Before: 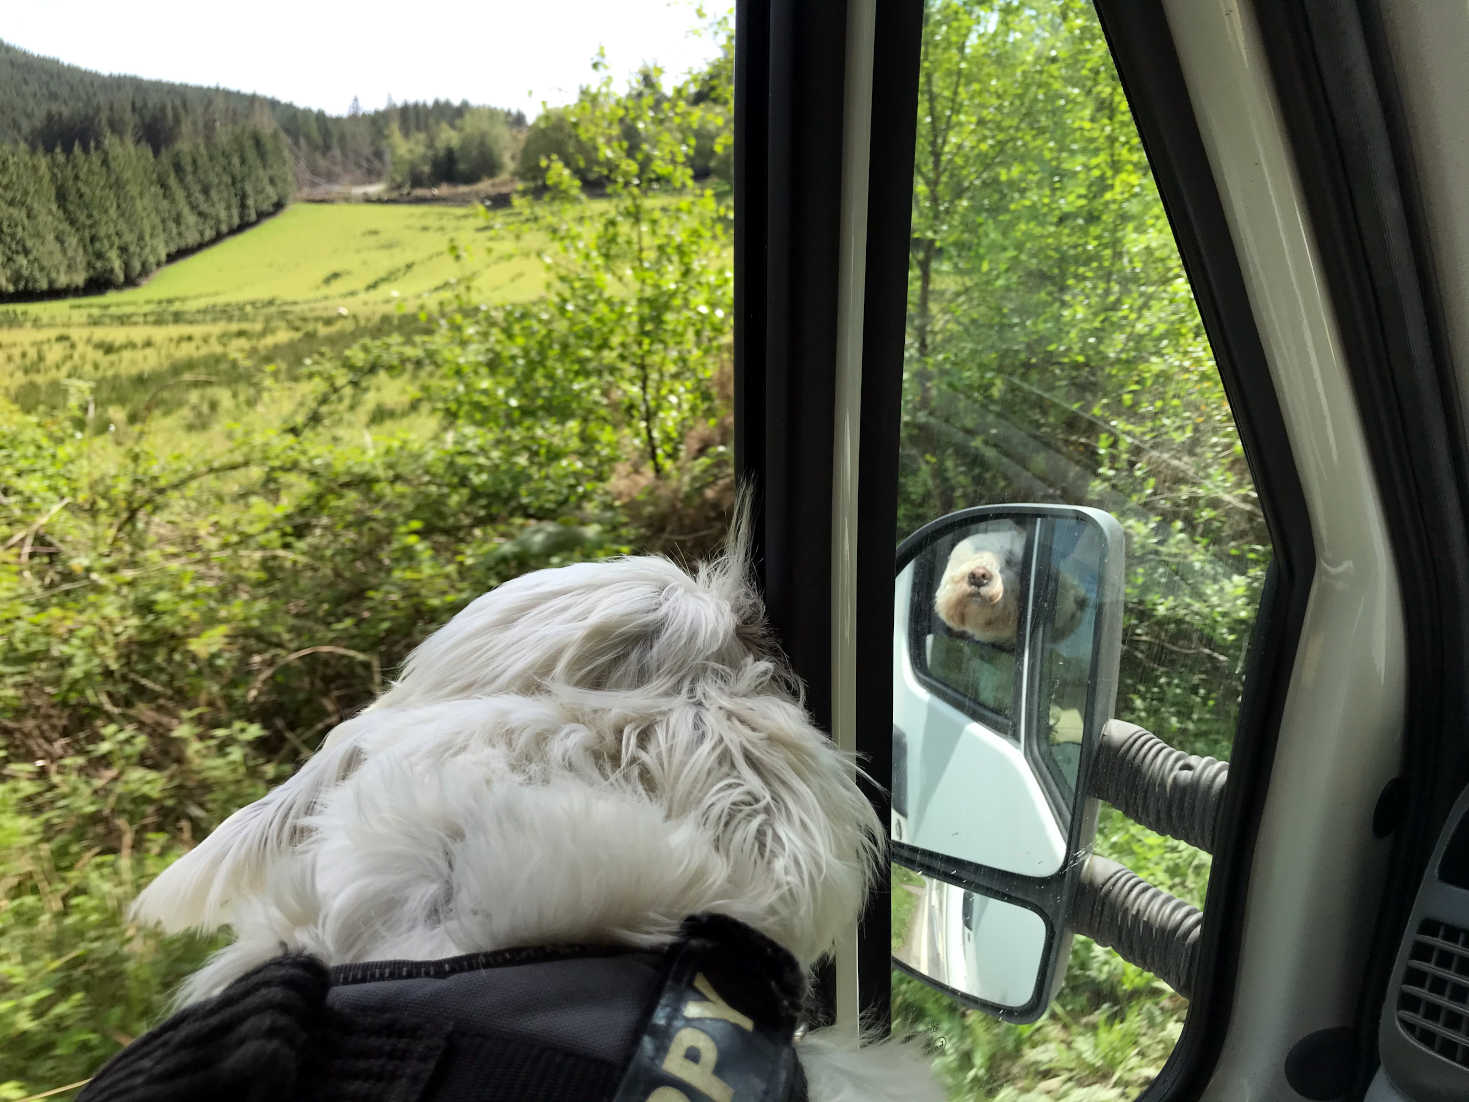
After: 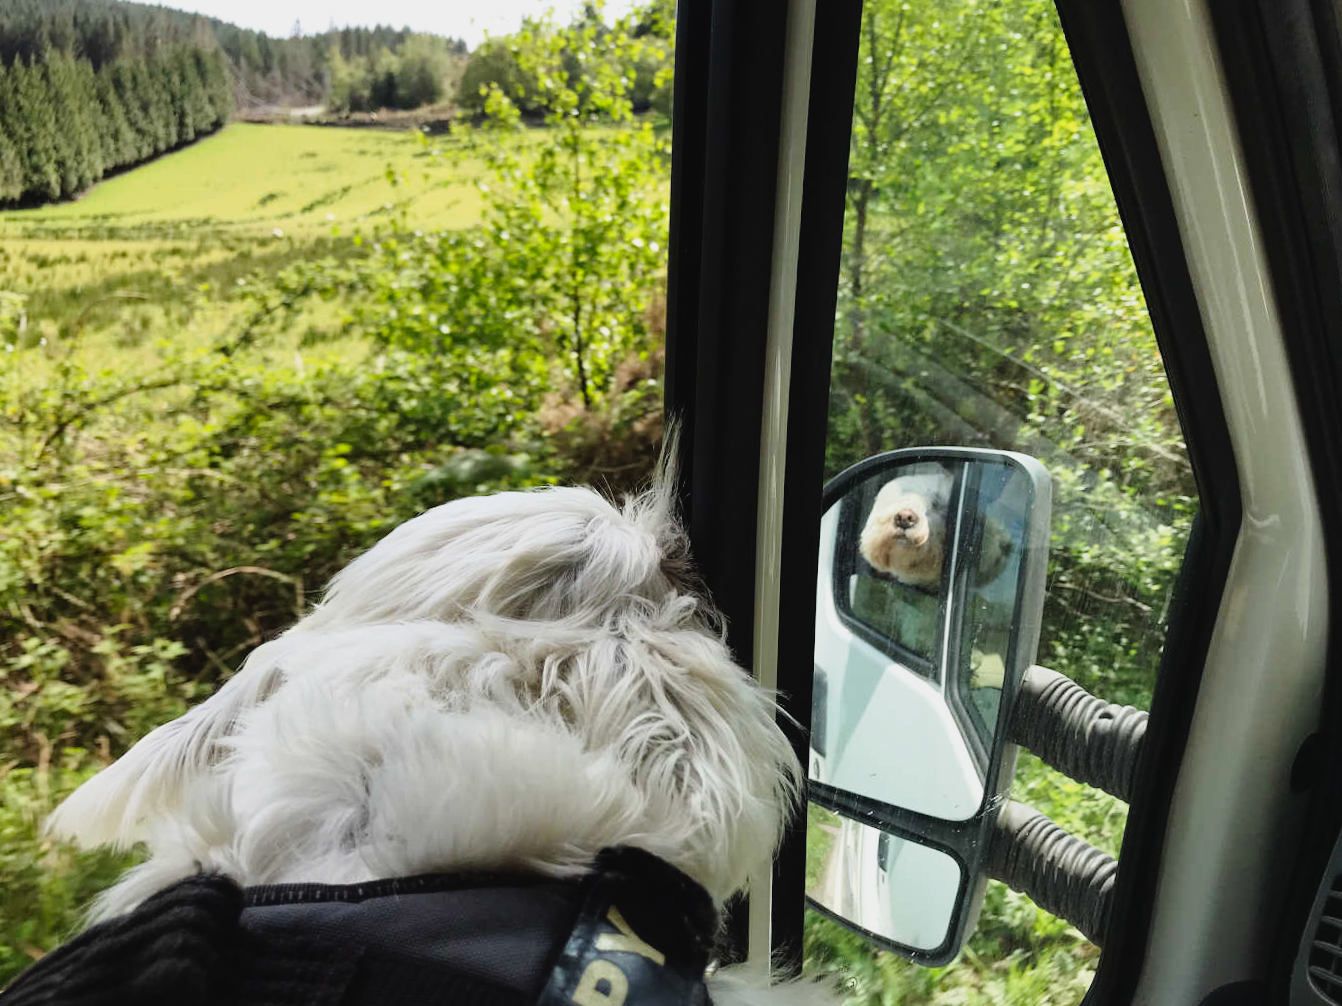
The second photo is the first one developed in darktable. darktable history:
crop and rotate: angle -1.86°, left 3.093%, top 4.153%, right 1.622%, bottom 0.631%
color balance rgb: perceptual saturation grading › global saturation 0.149%
tone curve: curves: ch0 [(0, 0.029) (0.099, 0.082) (0.264, 0.253) (0.447, 0.481) (0.678, 0.721) (0.828, 0.857) (0.992, 0.94)]; ch1 [(0, 0) (0.311, 0.266) (0.411, 0.374) (0.481, 0.458) (0.501, 0.499) (0.514, 0.512) (0.575, 0.577) (0.643, 0.648) (0.682, 0.674) (0.802, 0.812) (1, 1)]; ch2 [(0, 0) (0.259, 0.207) (0.323, 0.311) (0.376, 0.353) (0.463, 0.456) (0.498, 0.498) (0.524, 0.512) (0.574, 0.582) (0.648, 0.653) (0.768, 0.728) (1, 1)], preserve colors none
